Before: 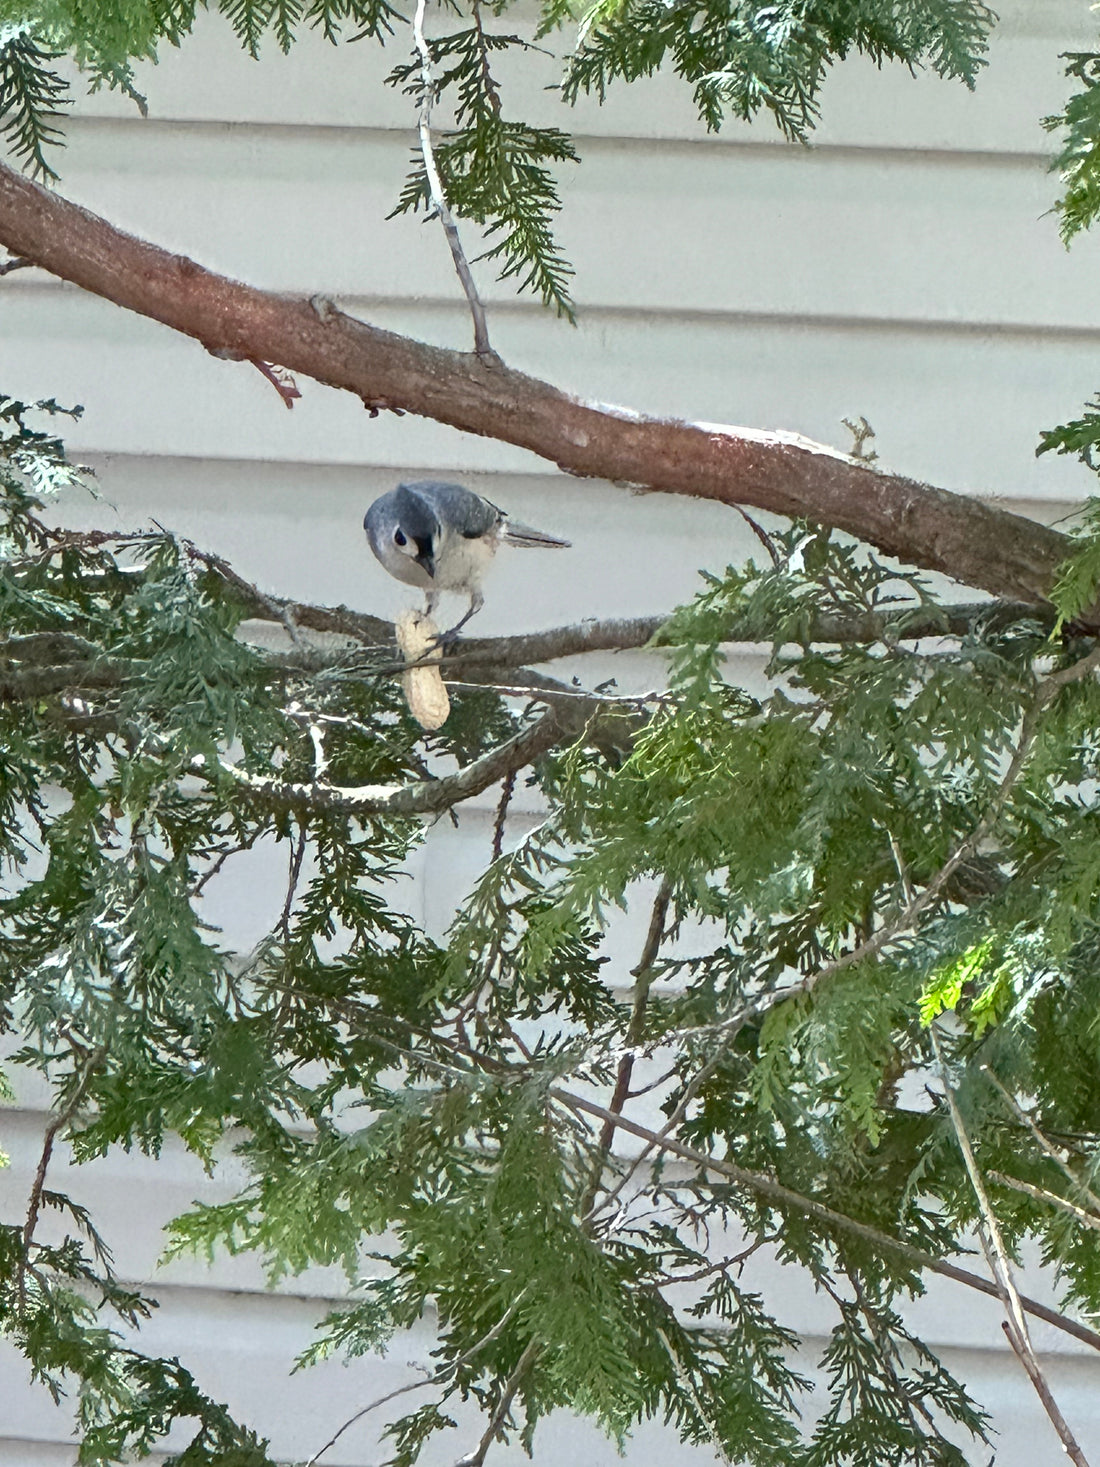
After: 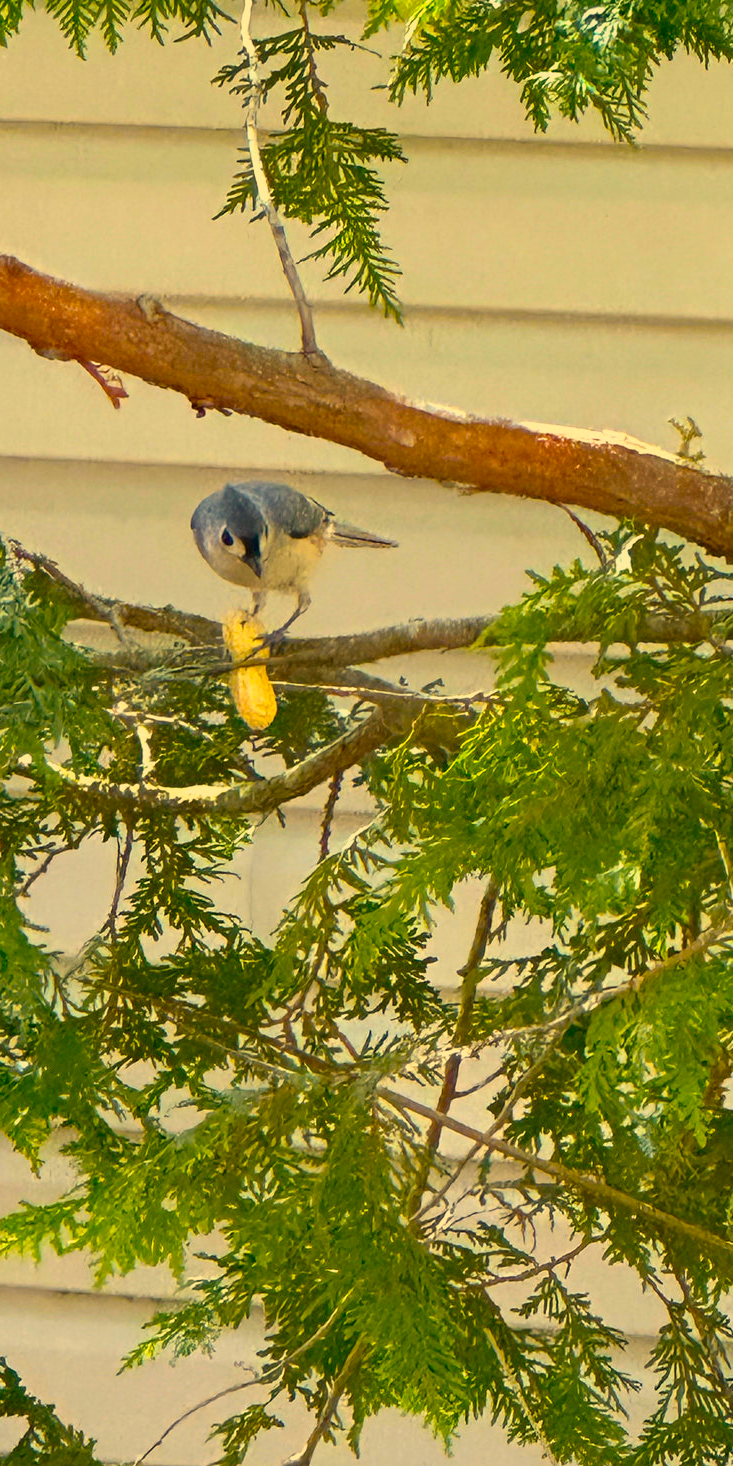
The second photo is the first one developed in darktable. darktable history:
color balance: input saturation 134.34%, contrast -10.04%, contrast fulcrum 19.67%, output saturation 133.51%
white balance: red 1.123, blue 0.83
crop and rotate: left 15.754%, right 17.579%
